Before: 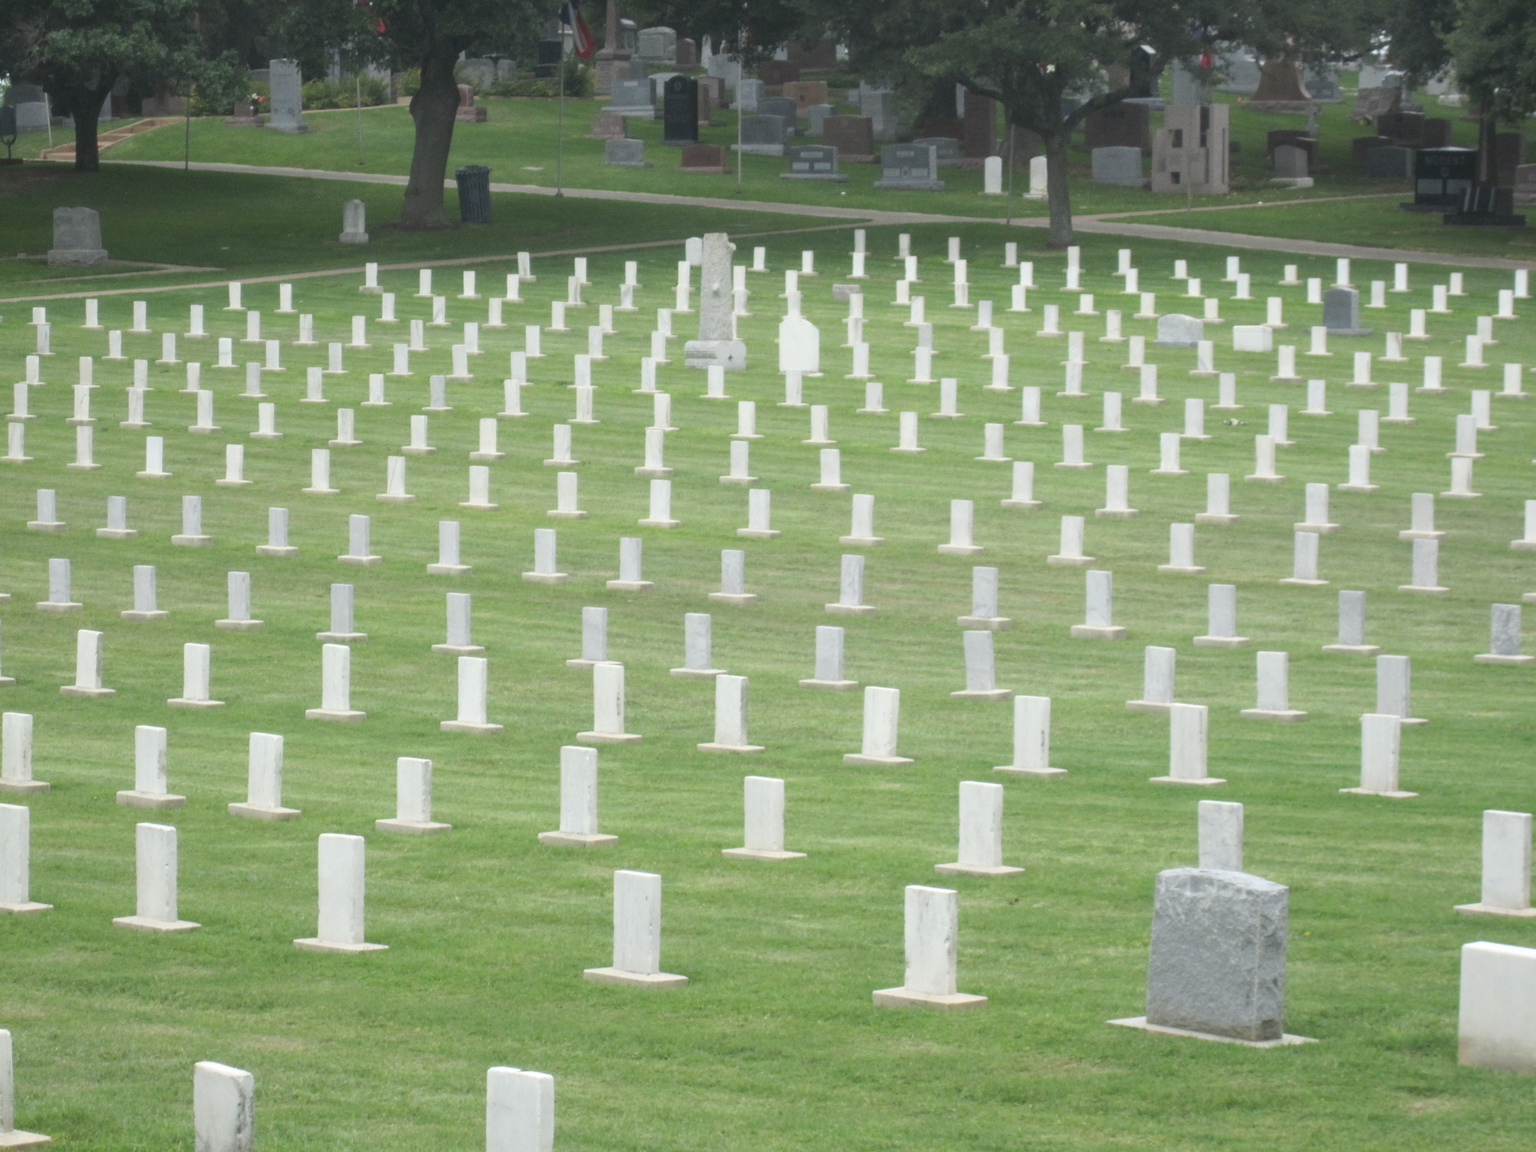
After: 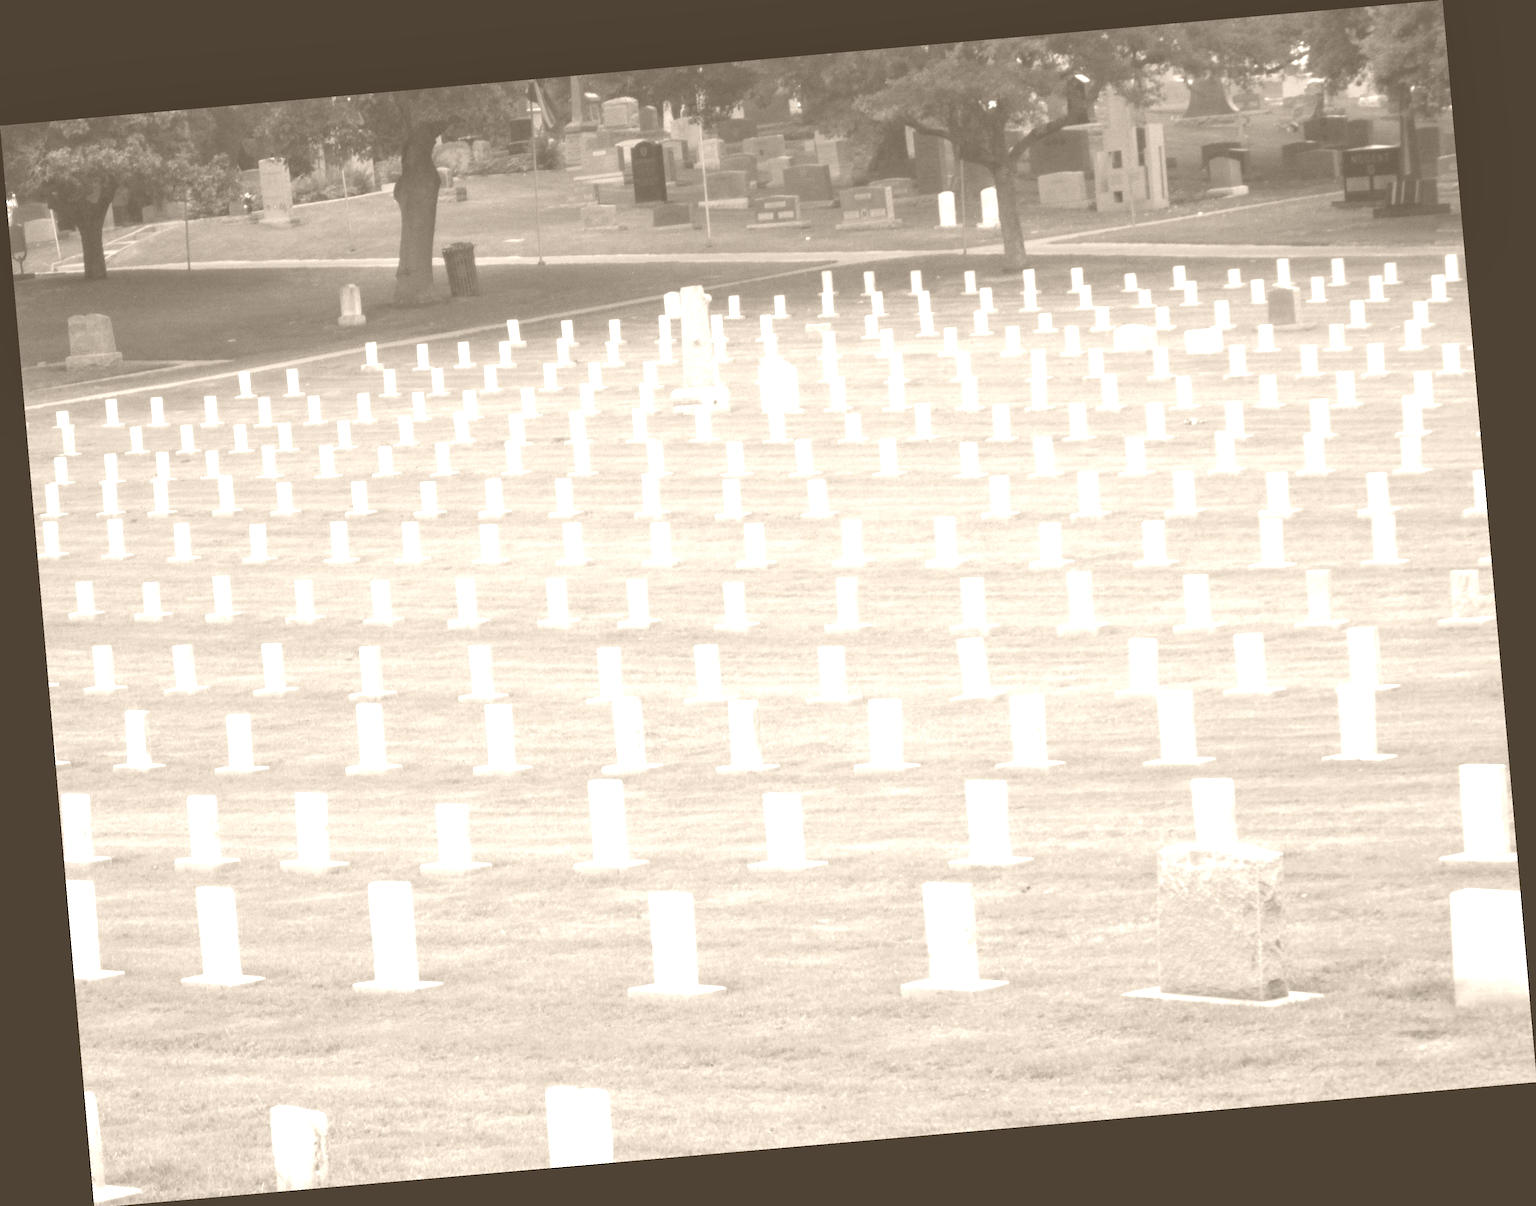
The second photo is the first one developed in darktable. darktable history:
colorize: hue 34.49°, saturation 35.33%, source mix 100%, version 1
color zones: curves: ch1 [(0.263, 0.53) (0.376, 0.287) (0.487, 0.512) (0.748, 0.547) (1, 0.513)]; ch2 [(0.262, 0.45) (0.751, 0.477)], mix 31.98%
rotate and perspective: rotation -4.98°, automatic cropping off
contrast equalizer: y [[0.526, 0.53, 0.532, 0.532, 0.53, 0.525], [0.5 ×6], [0.5 ×6], [0 ×6], [0 ×6]]
